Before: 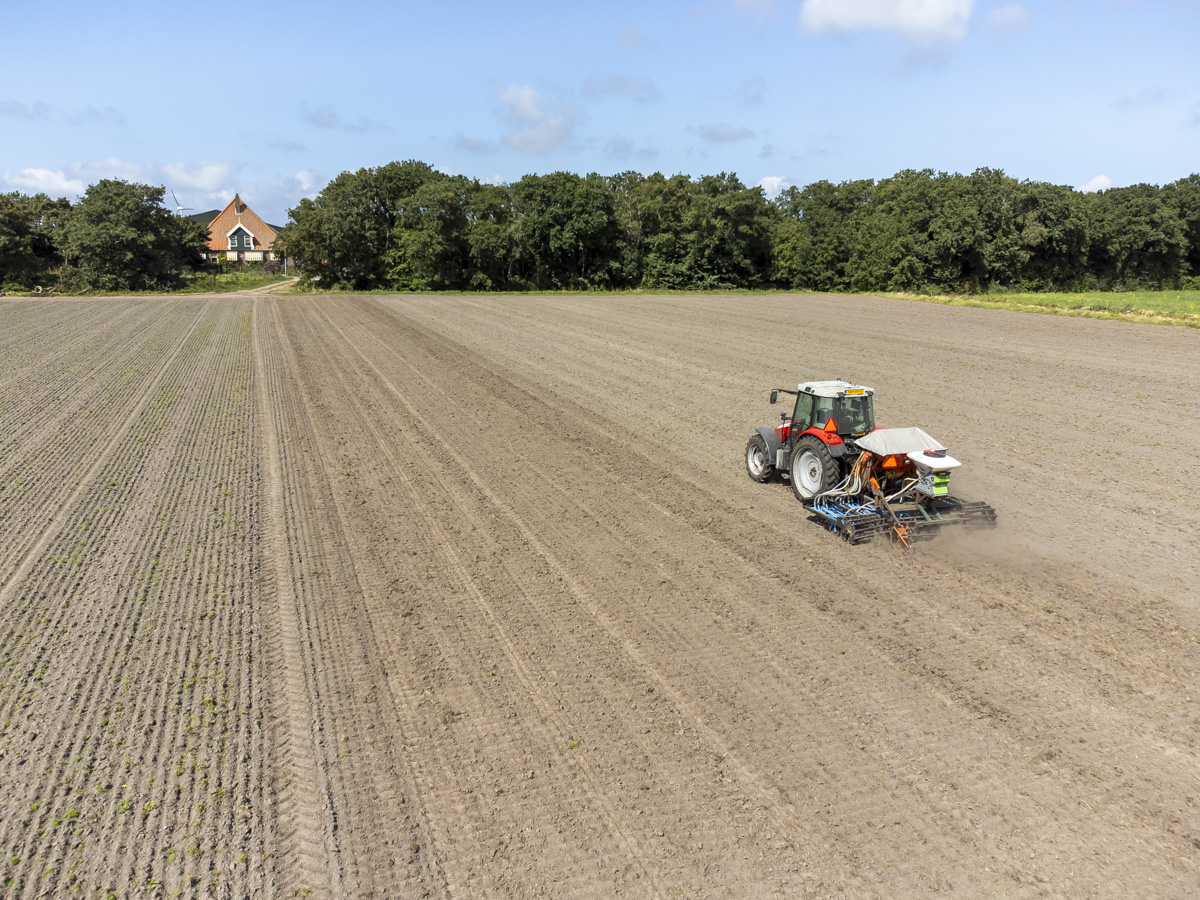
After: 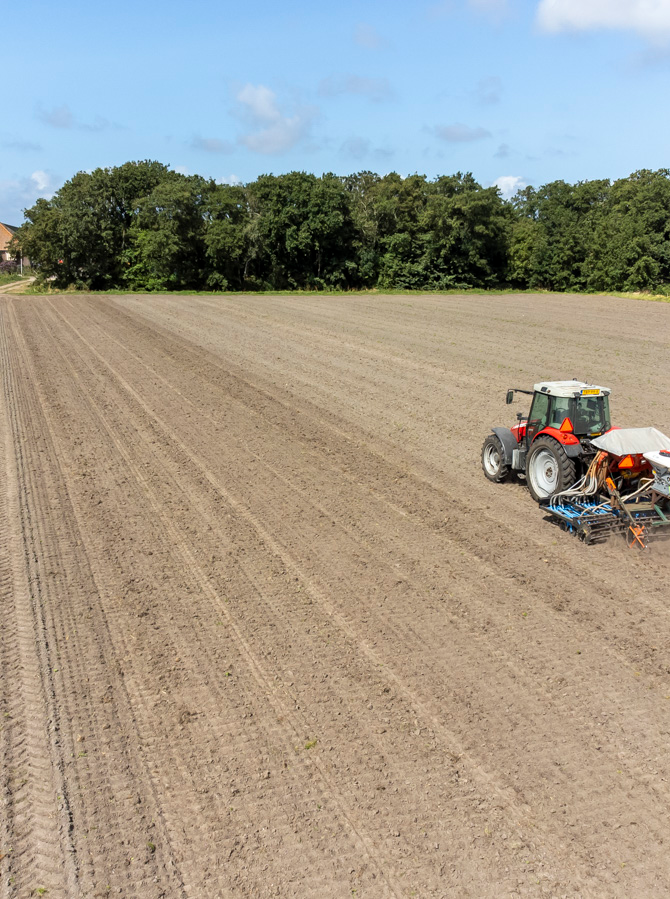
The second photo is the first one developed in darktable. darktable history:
crop: left 22.047%, right 22.062%, bottom 0.003%
